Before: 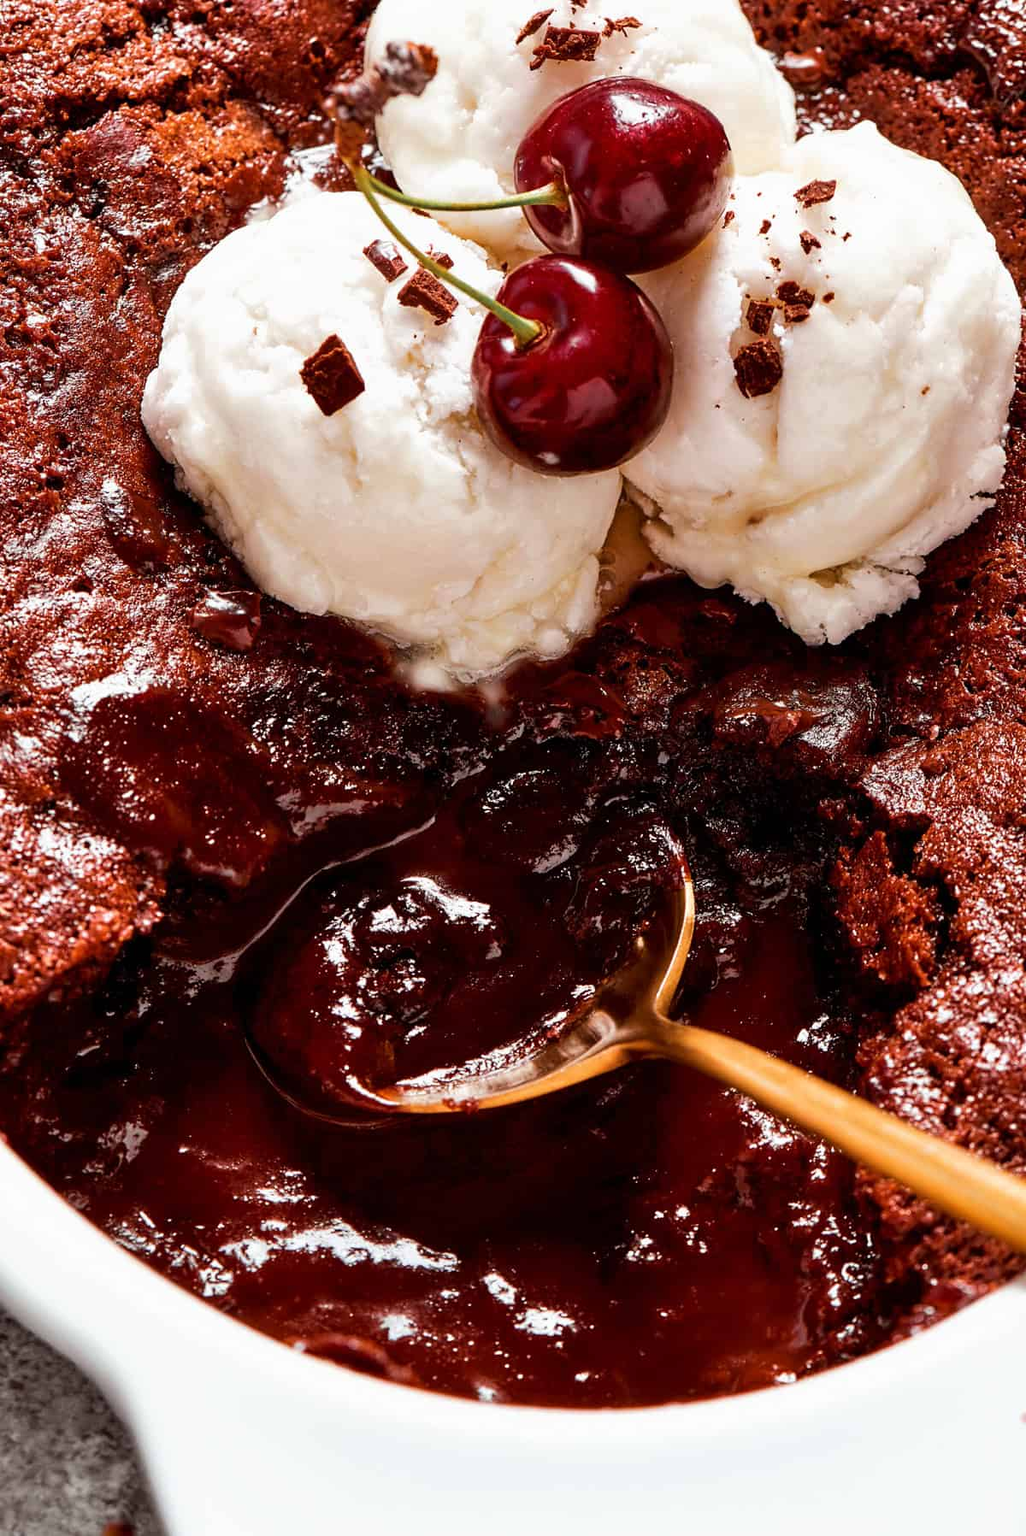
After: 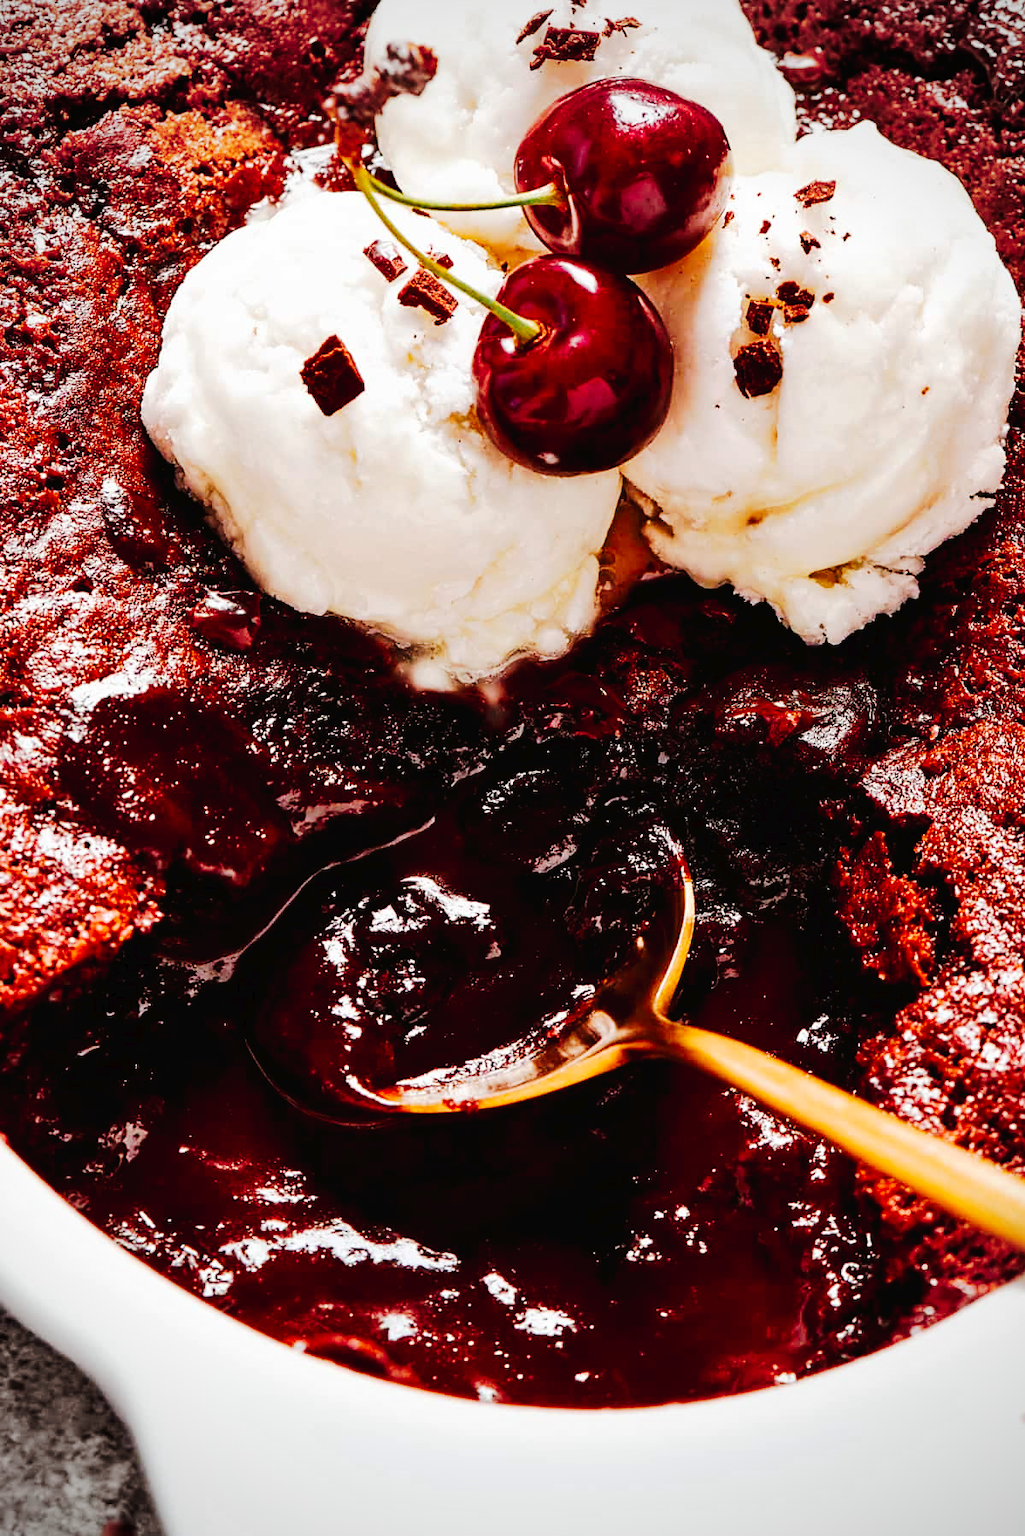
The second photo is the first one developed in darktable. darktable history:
vignetting: on, module defaults
tone curve: curves: ch0 [(0, 0) (0.003, 0.017) (0.011, 0.017) (0.025, 0.017) (0.044, 0.019) (0.069, 0.03) (0.1, 0.046) (0.136, 0.066) (0.177, 0.104) (0.224, 0.151) (0.277, 0.231) (0.335, 0.321) (0.399, 0.454) (0.468, 0.567) (0.543, 0.674) (0.623, 0.763) (0.709, 0.82) (0.801, 0.872) (0.898, 0.934) (1, 1)], preserve colors none
